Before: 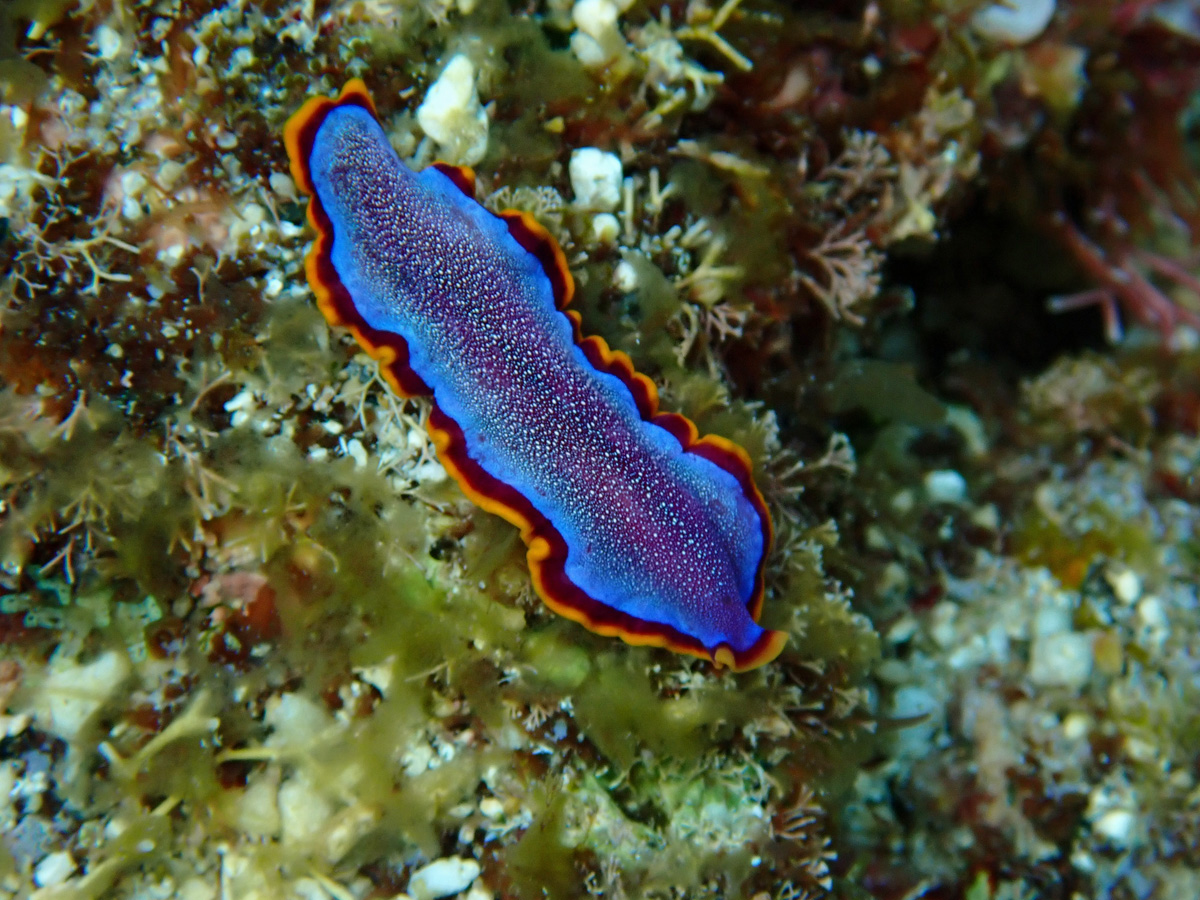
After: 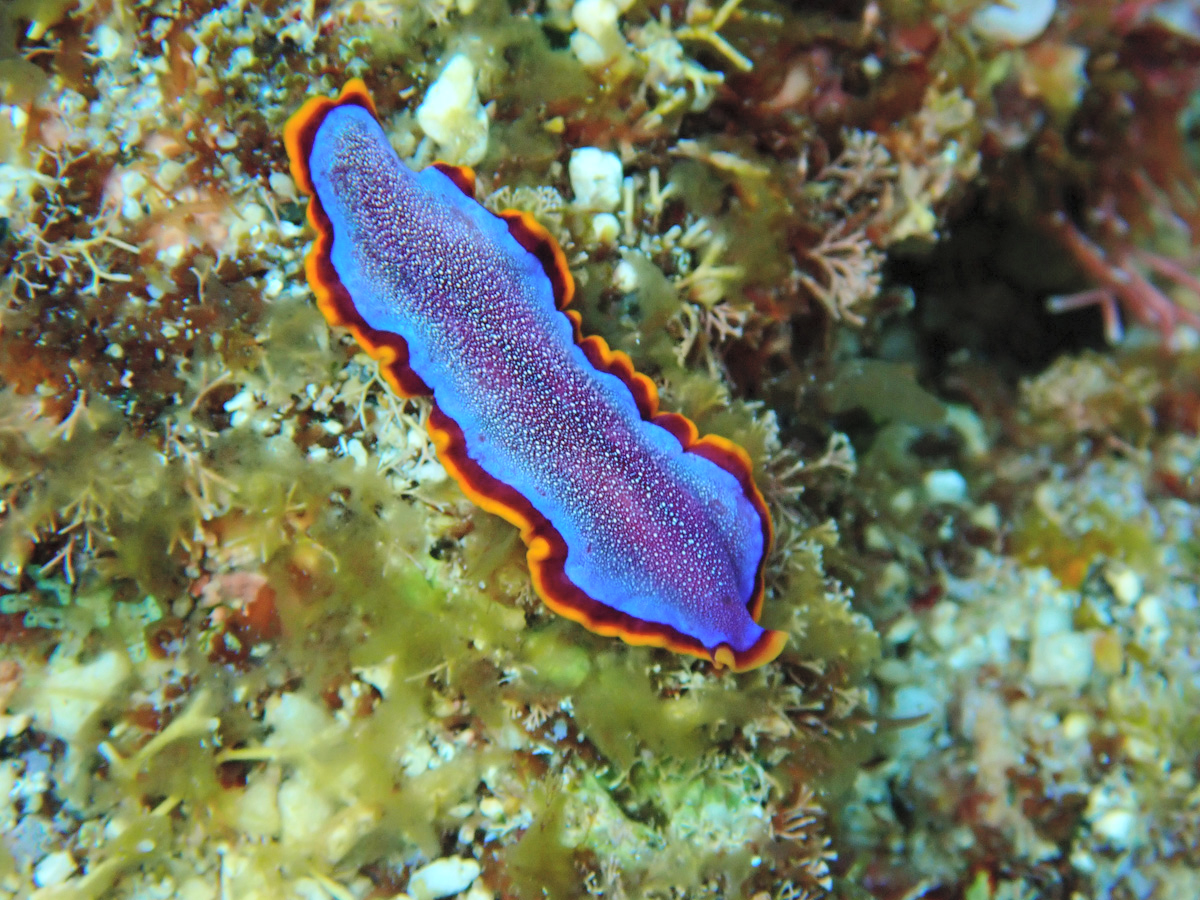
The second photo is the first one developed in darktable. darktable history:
tone equalizer: edges refinement/feathering 500, mask exposure compensation -1.57 EV, preserve details no
contrast brightness saturation: contrast 0.095, brightness 0.316, saturation 0.146
